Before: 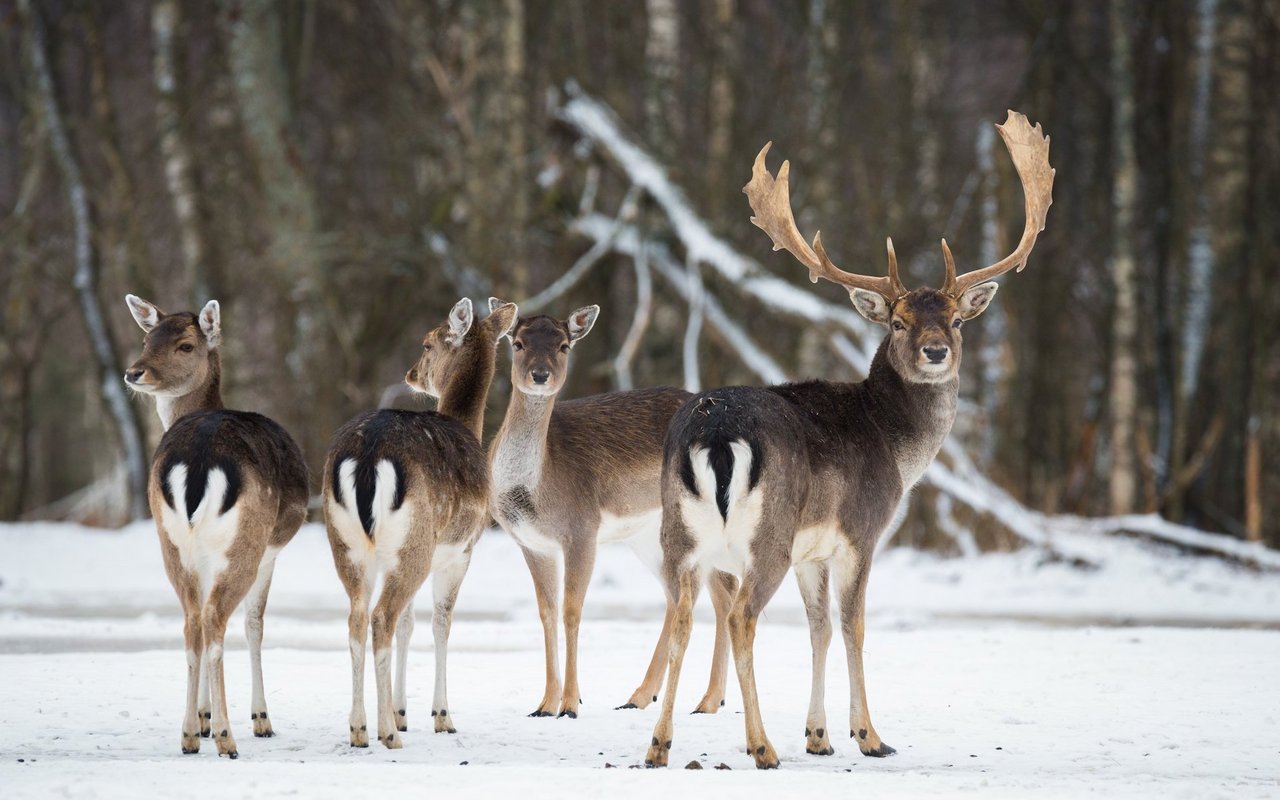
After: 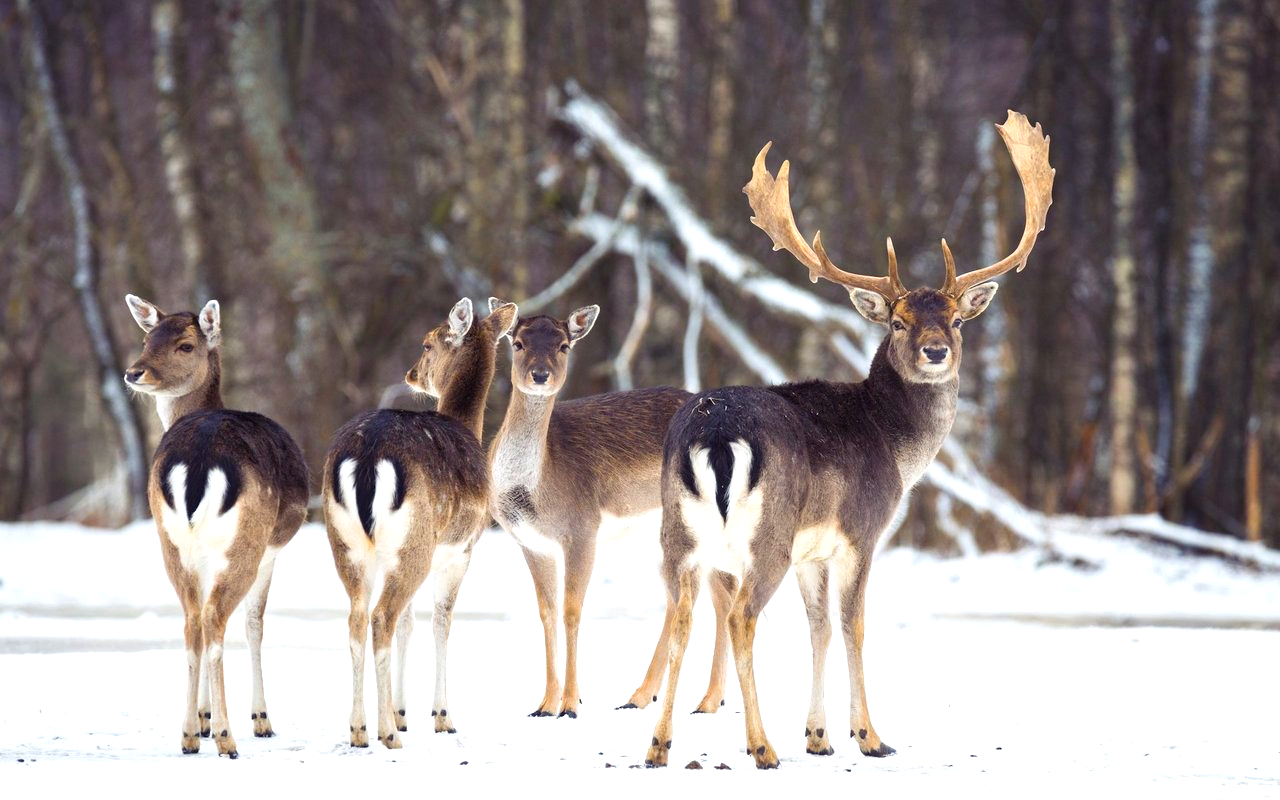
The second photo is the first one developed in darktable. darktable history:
exposure: exposure 0.563 EV, compensate exposure bias true, compensate highlight preservation false
color balance rgb: shadows lift › luminance -21.444%, shadows lift › chroma 8.874%, shadows lift › hue 283.29°, linear chroma grading › global chroma 15.114%, perceptual saturation grading › global saturation 19.511%, global vibrance -24.343%
base curve: preserve colors none
